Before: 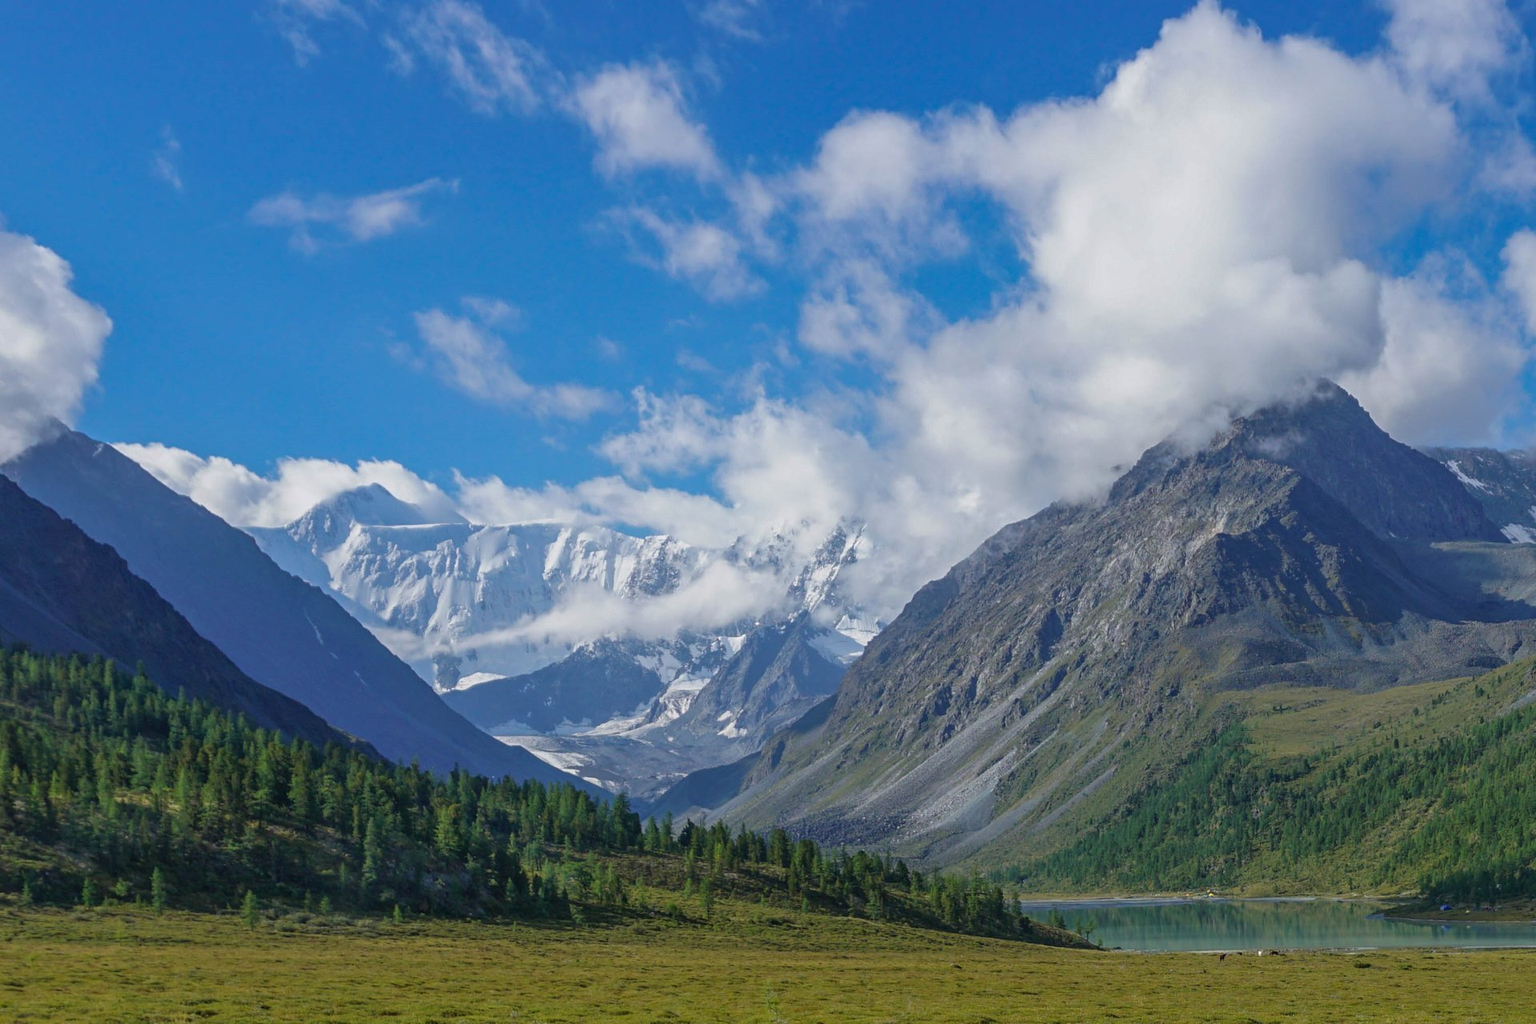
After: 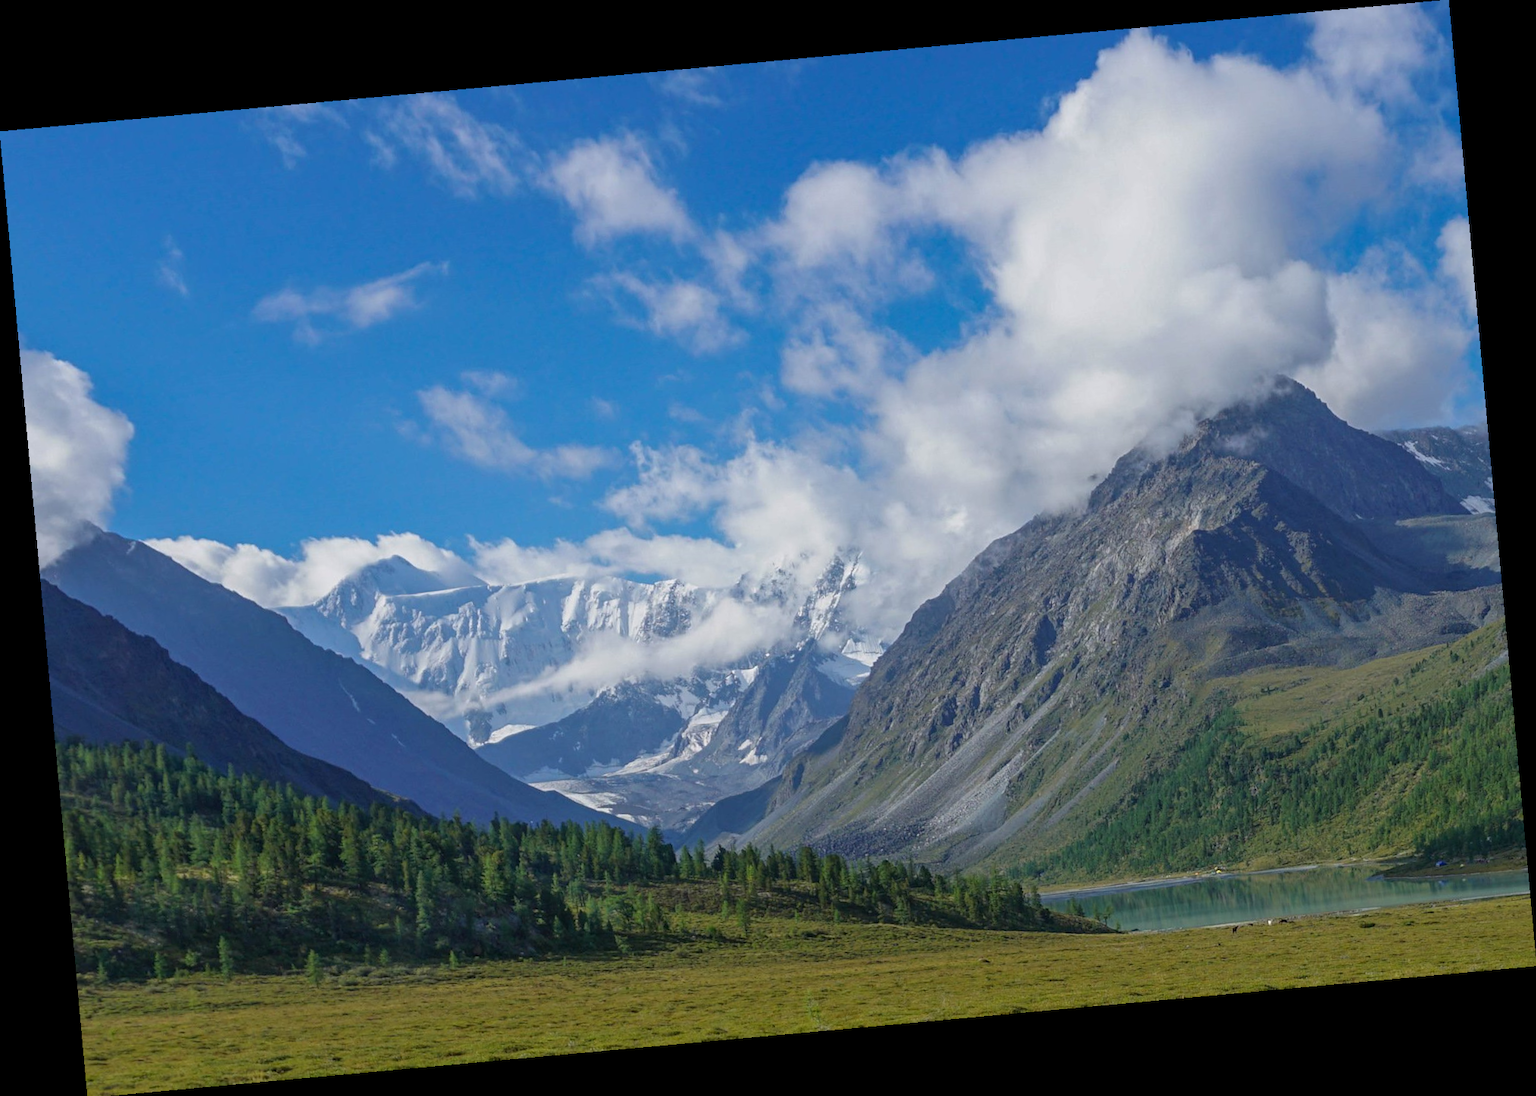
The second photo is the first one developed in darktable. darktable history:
exposure: compensate highlight preservation false
rotate and perspective: rotation -5.2°, automatic cropping off
